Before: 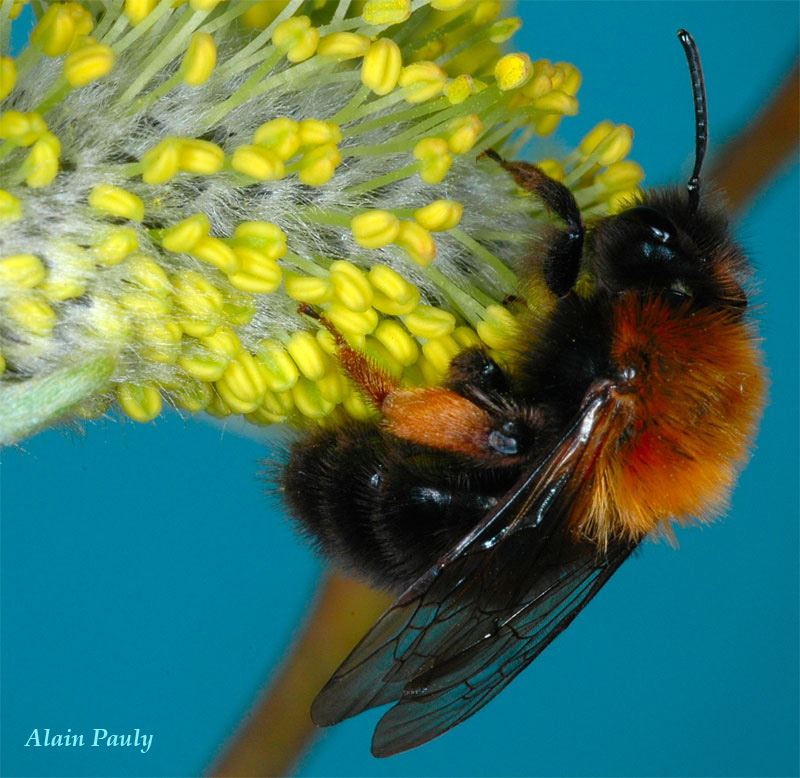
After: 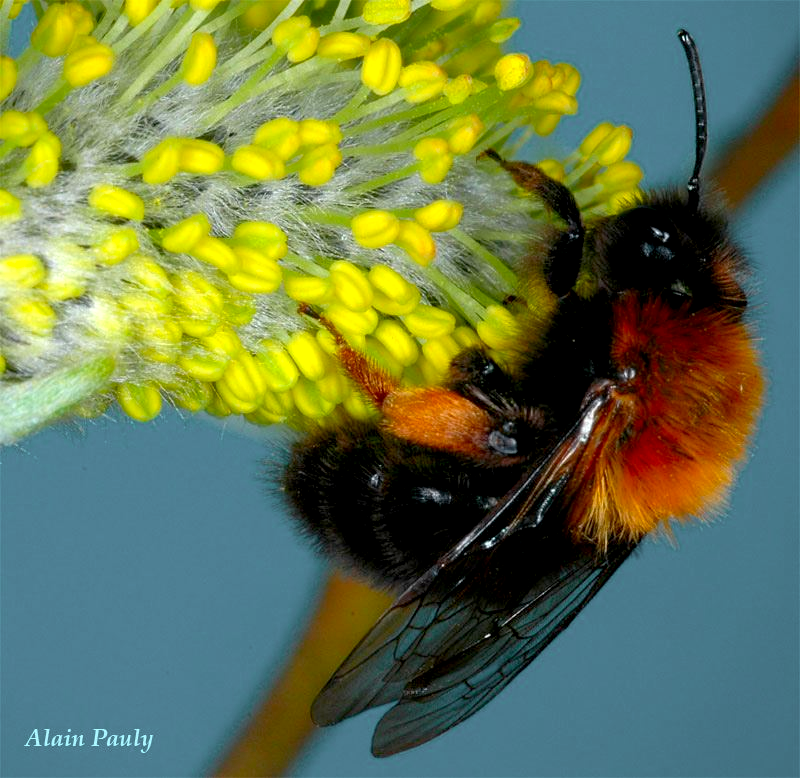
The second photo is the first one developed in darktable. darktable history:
exposure: black level correction 0.007, exposure 0.159 EV, compensate highlight preservation false
color zones: curves: ch1 [(0.25, 0.61) (0.75, 0.248)]
